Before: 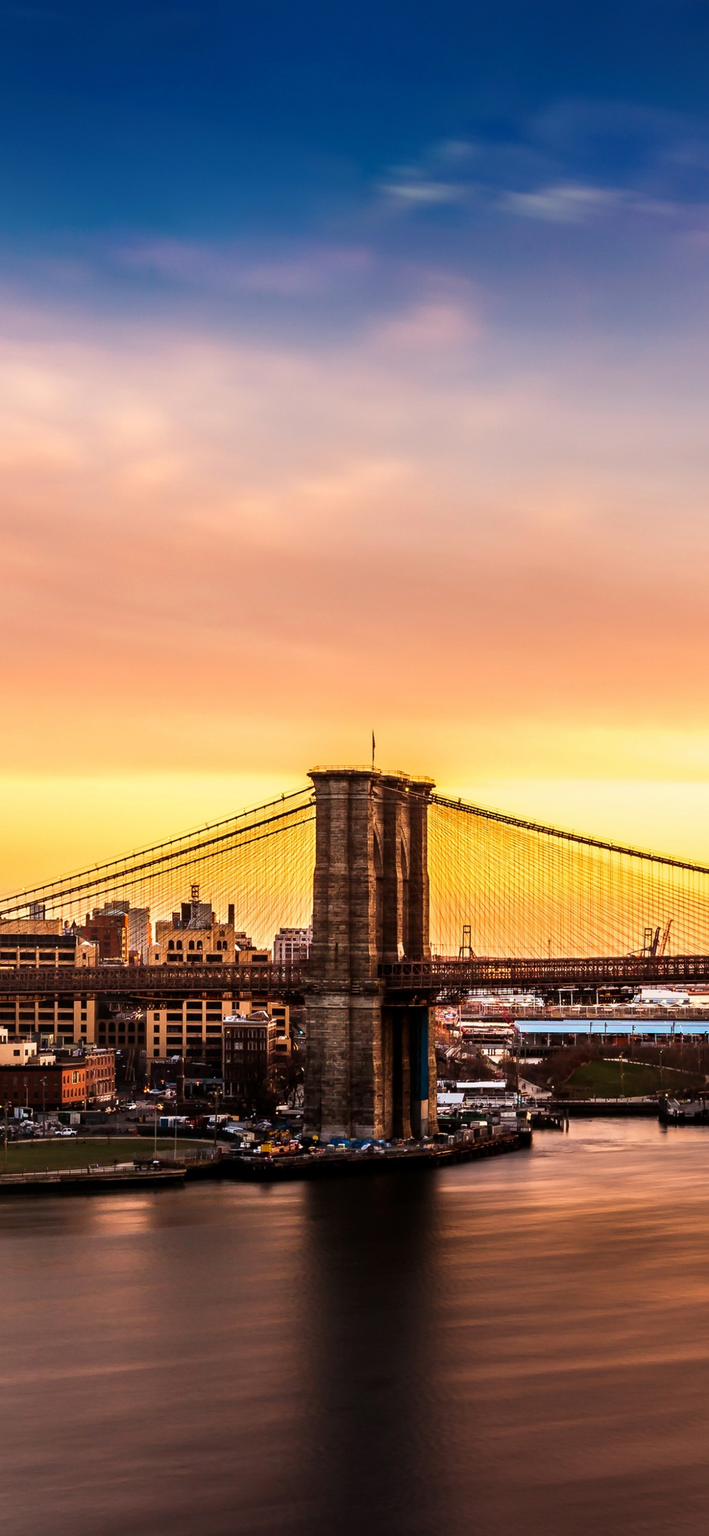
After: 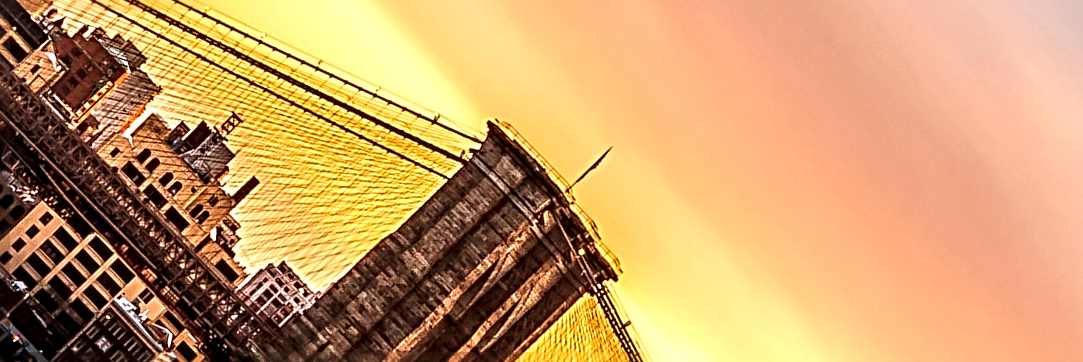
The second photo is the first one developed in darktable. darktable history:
crop and rotate: angle -45.81°, top 16.694%, right 0.963%, bottom 11.616%
sharpen: radius 3.707, amount 0.932
contrast brightness saturation: contrast 0.072
color correction: highlights b* 0.02
exposure: exposure 0.187 EV, compensate exposure bias true, compensate highlight preservation false
tone equalizer: on, module defaults
local contrast: highlights 57%, detail 146%
